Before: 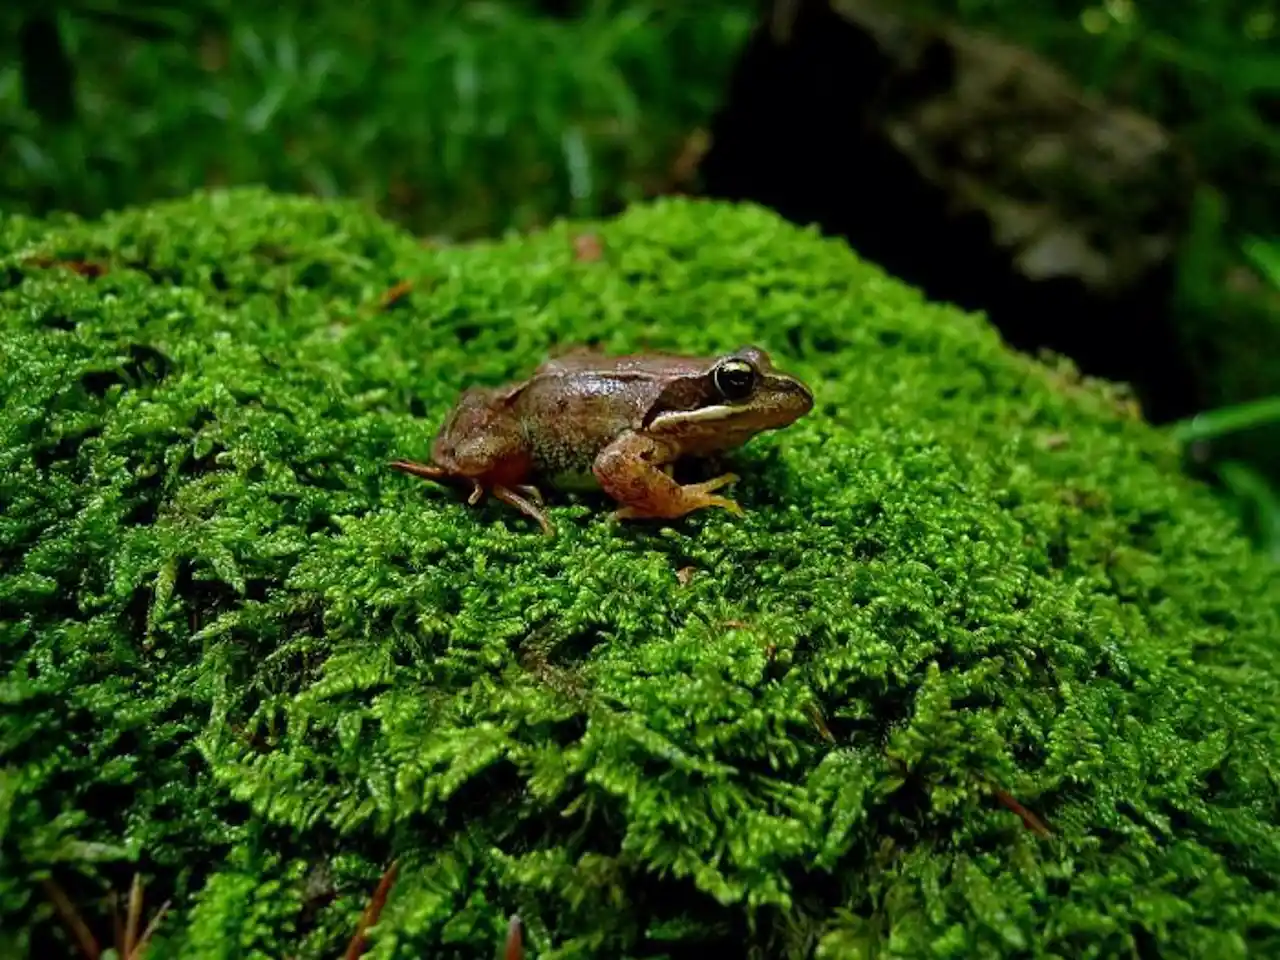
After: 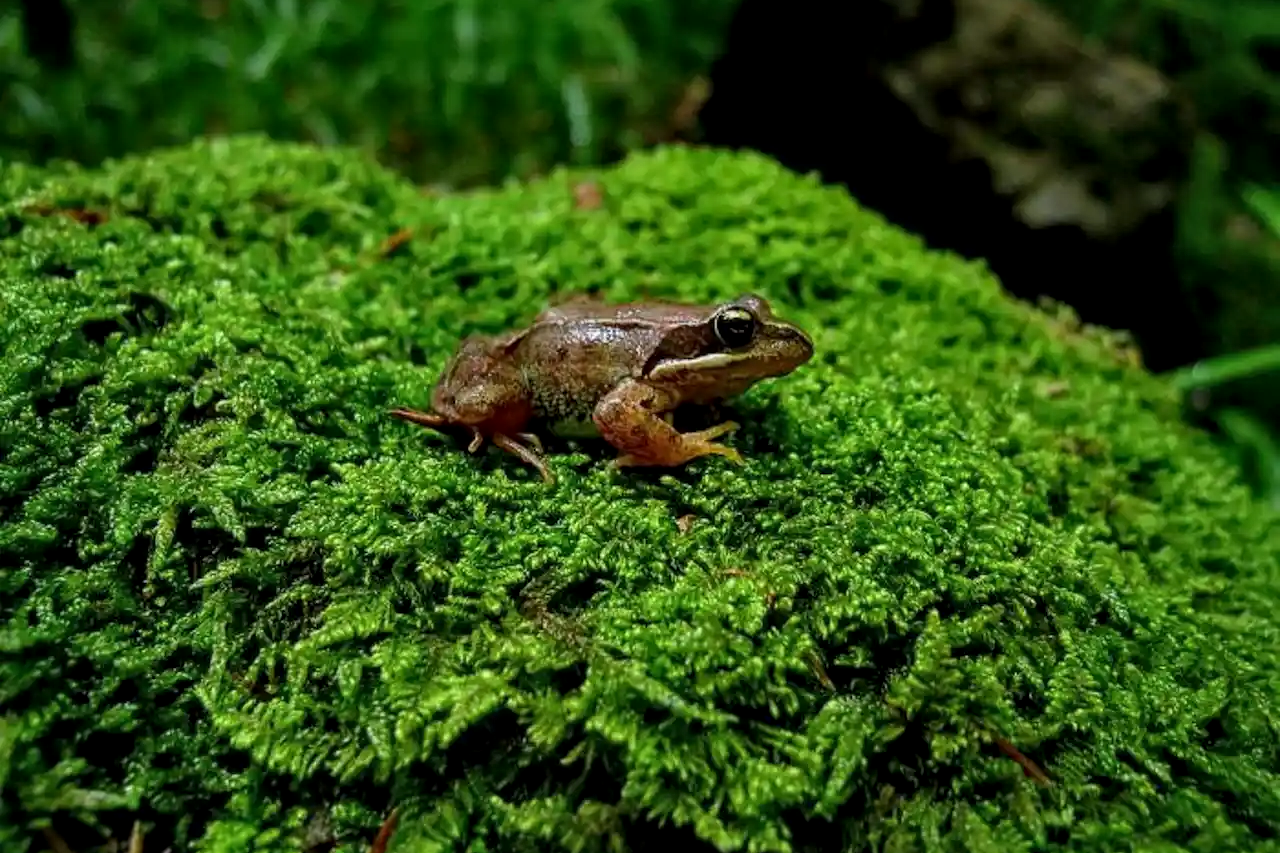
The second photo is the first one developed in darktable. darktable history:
crop and rotate: top 5.505%, bottom 5.632%
local contrast: on, module defaults
